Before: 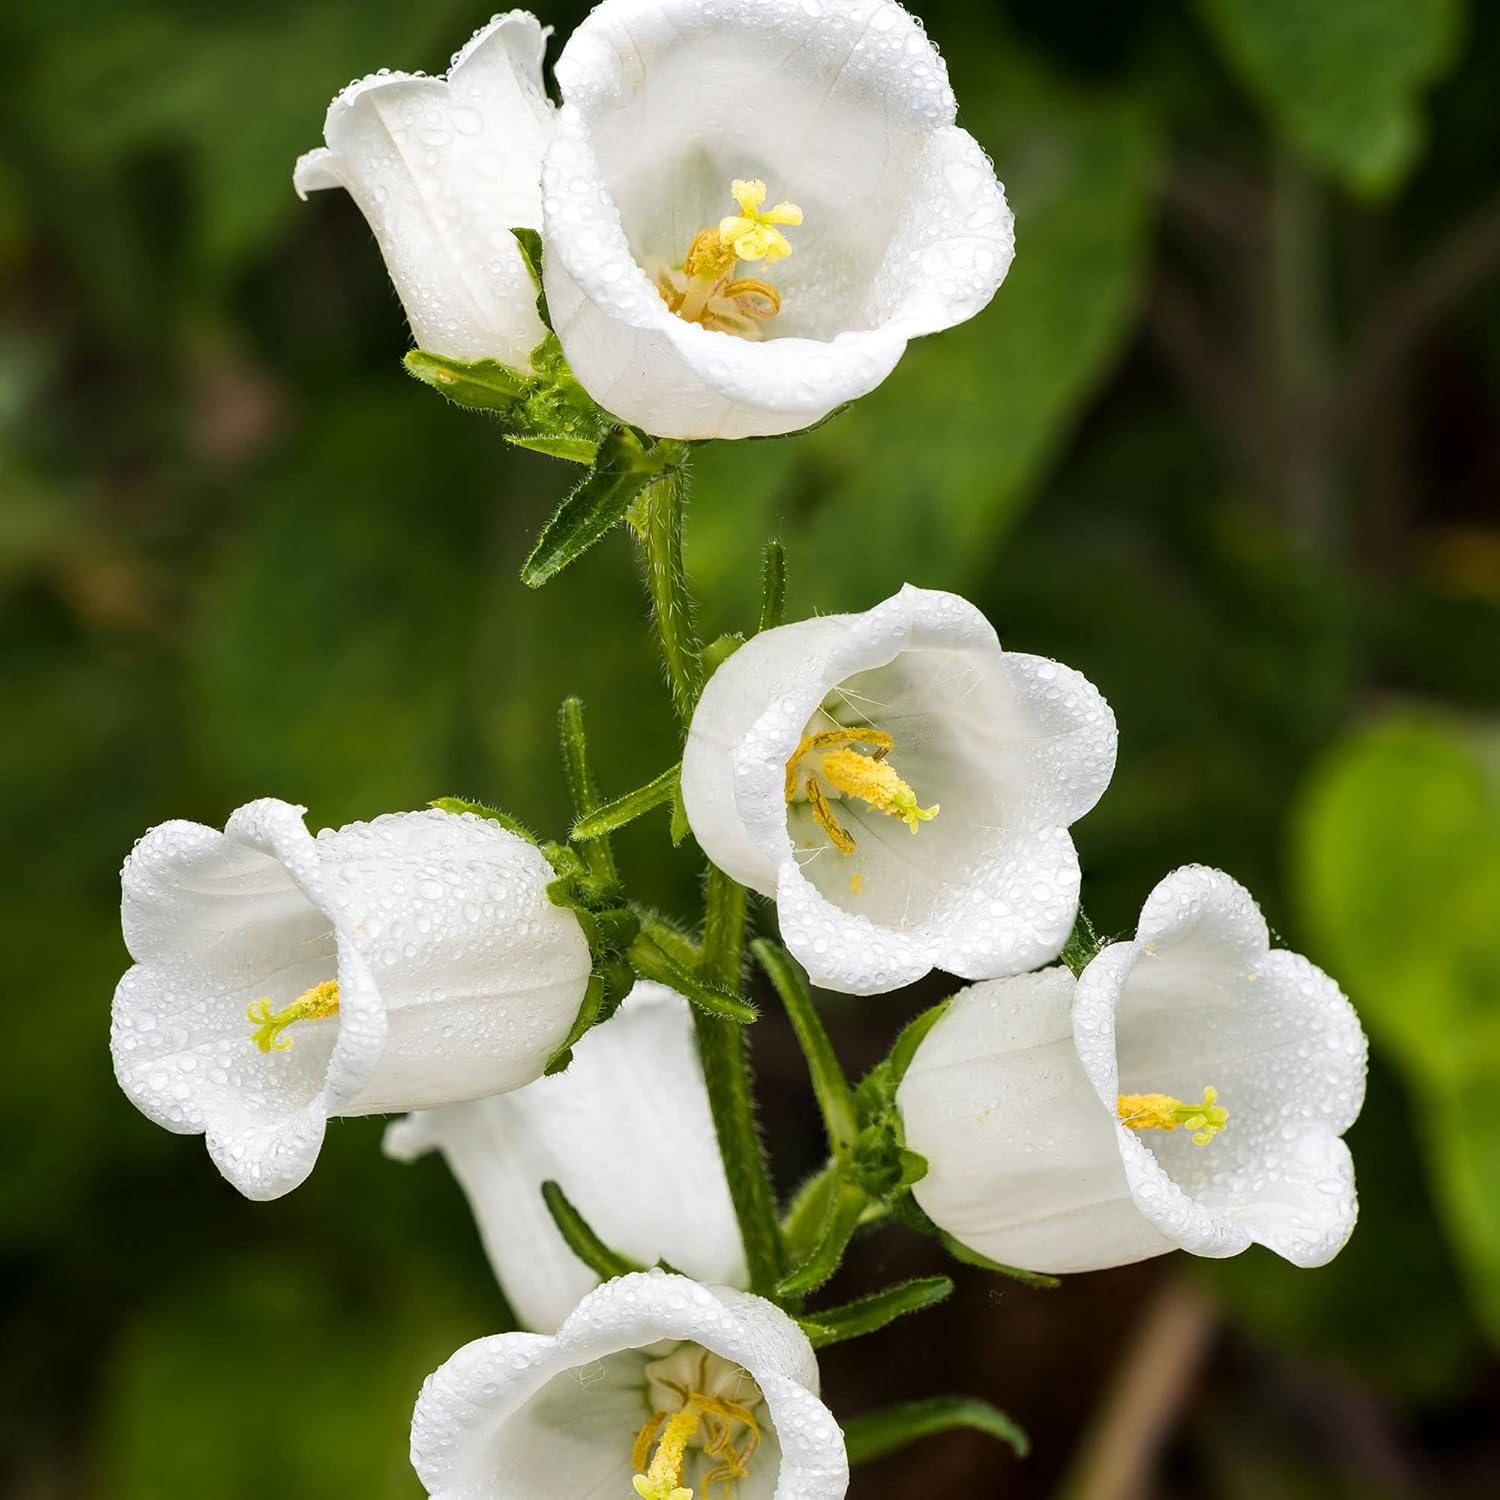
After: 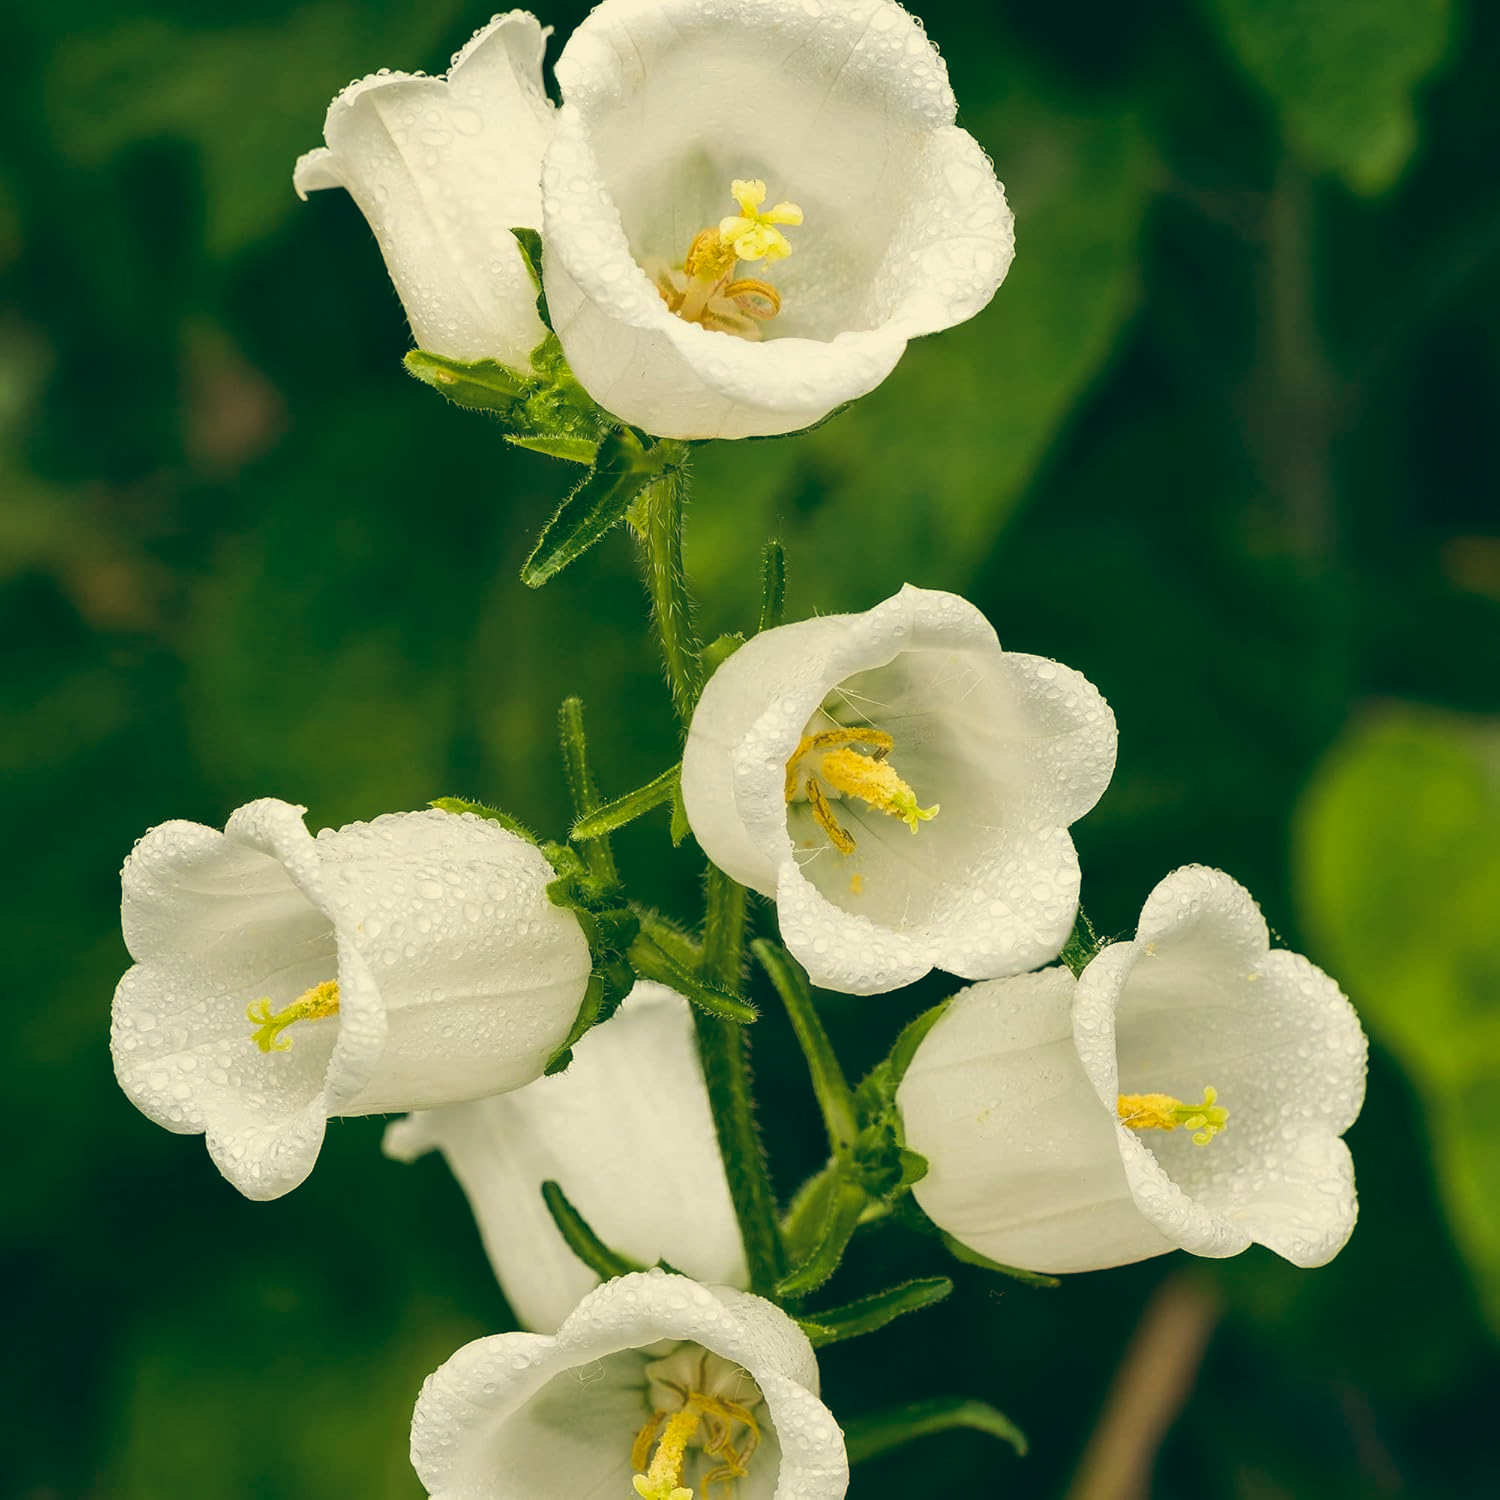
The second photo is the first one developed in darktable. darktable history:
white balance: red 1.045, blue 0.932
color balance: lift [1.005, 0.99, 1.007, 1.01], gamma [1, 1.034, 1.032, 0.966], gain [0.873, 1.055, 1.067, 0.933]
